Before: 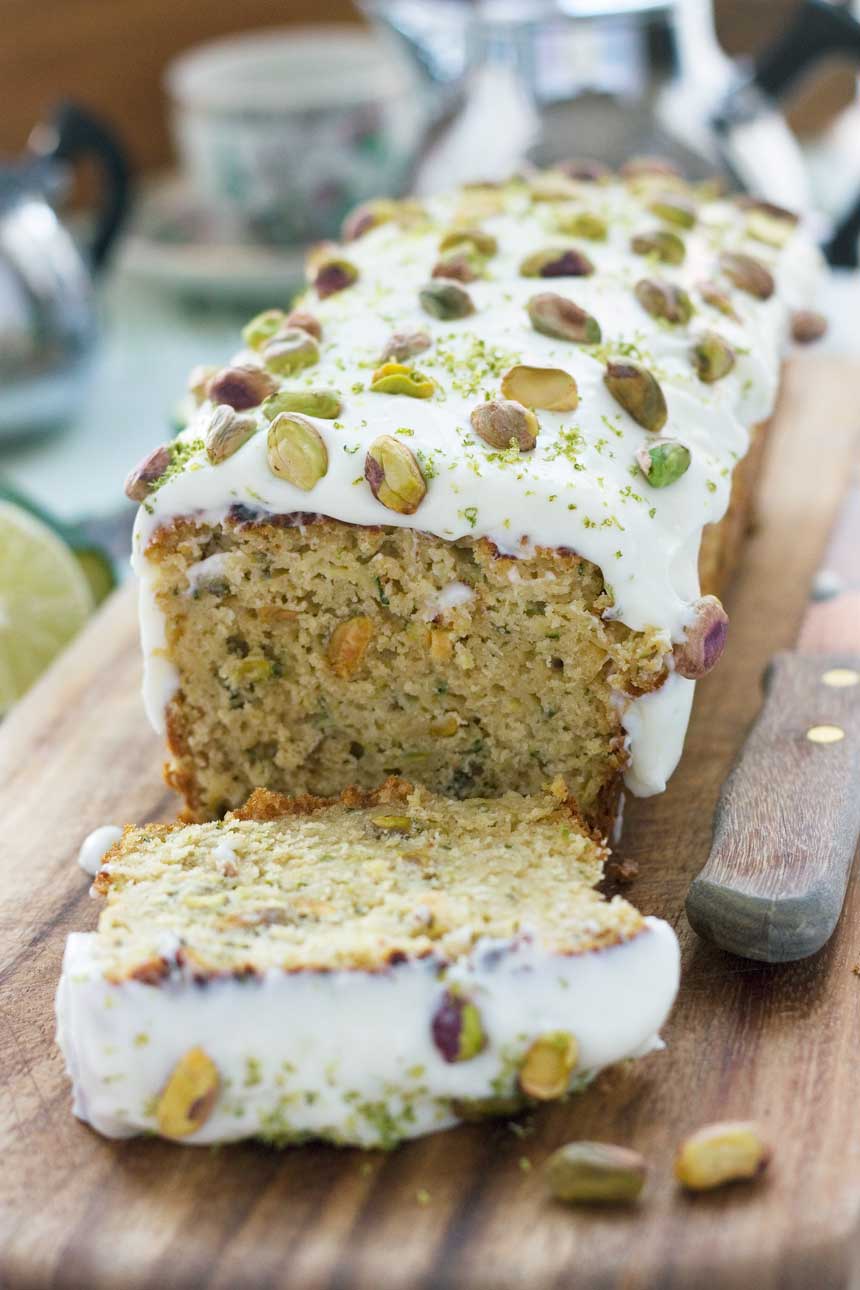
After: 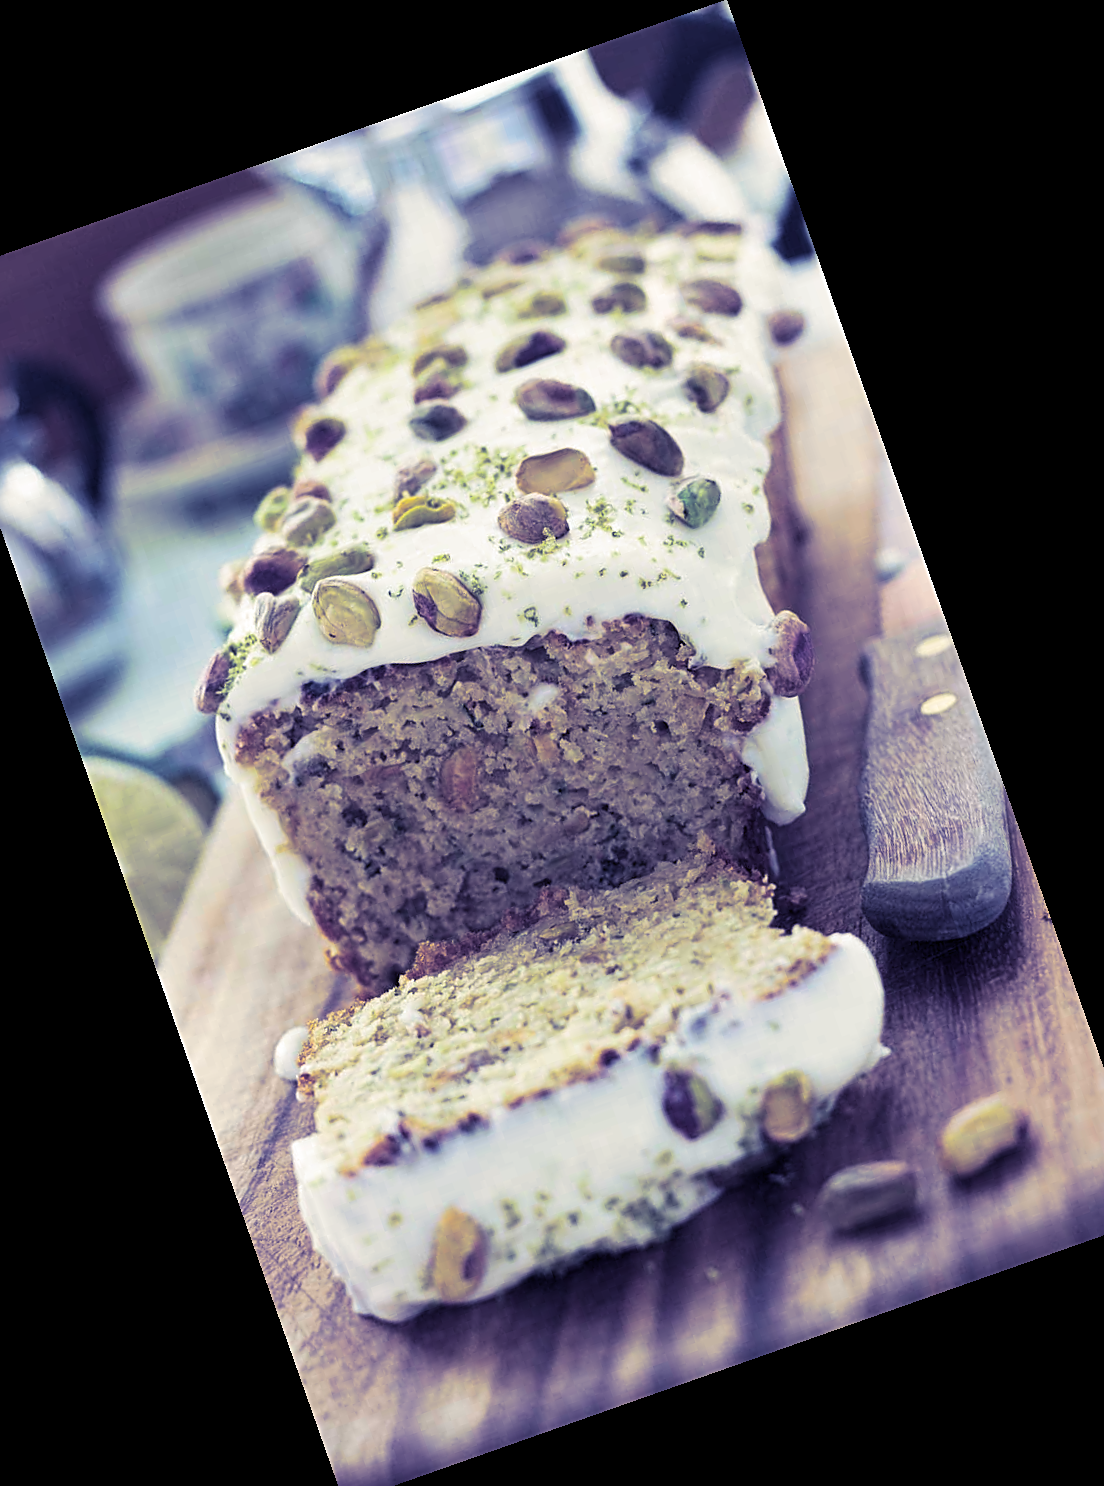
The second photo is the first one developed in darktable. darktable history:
sharpen: on, module defaults
split-toning: shadows › hue 242.67°, shadows › saturation 0.733, highlights › hue 45.33°, highlights › saturation 0.667, balance -53.304, compress 21.15%
crop and rotate: angle 19.43°, left 6.812%, right 4.125%, bottom 1.087%
white balance: emerald 1
tone equalizer: on, module defaults
